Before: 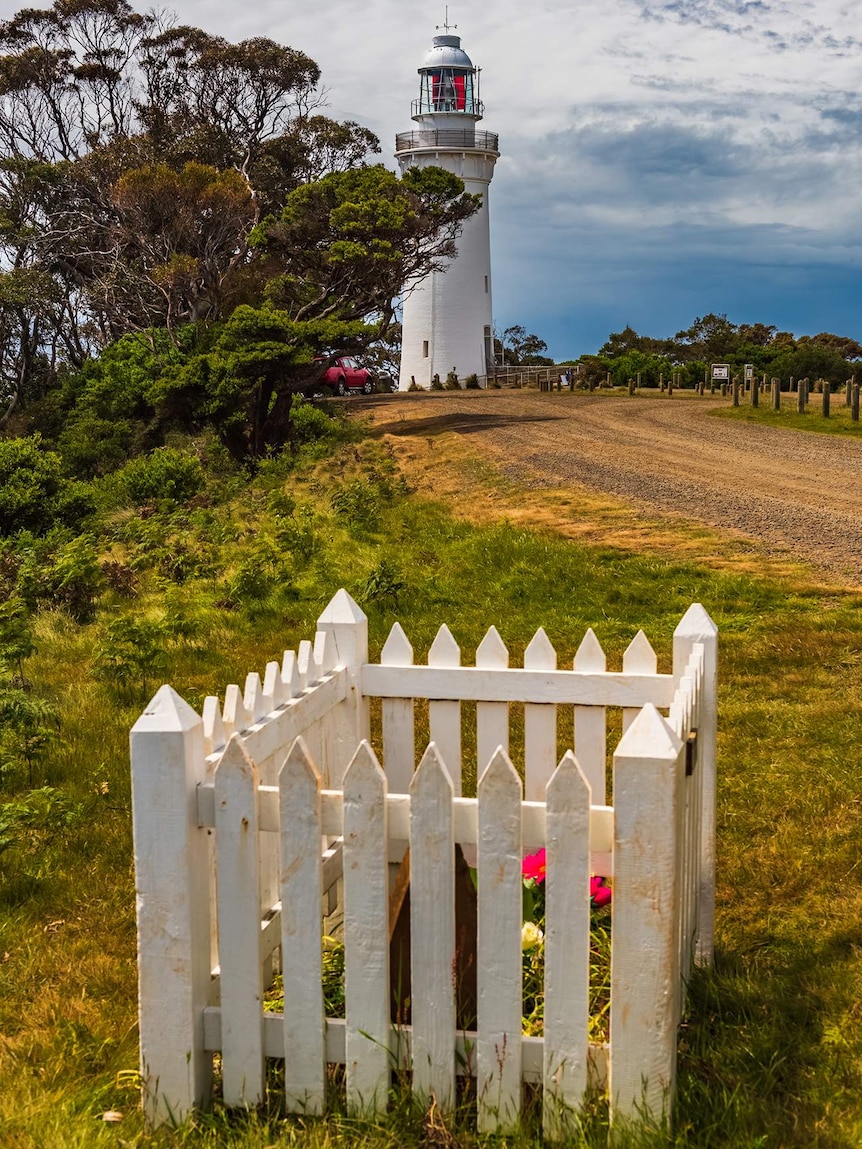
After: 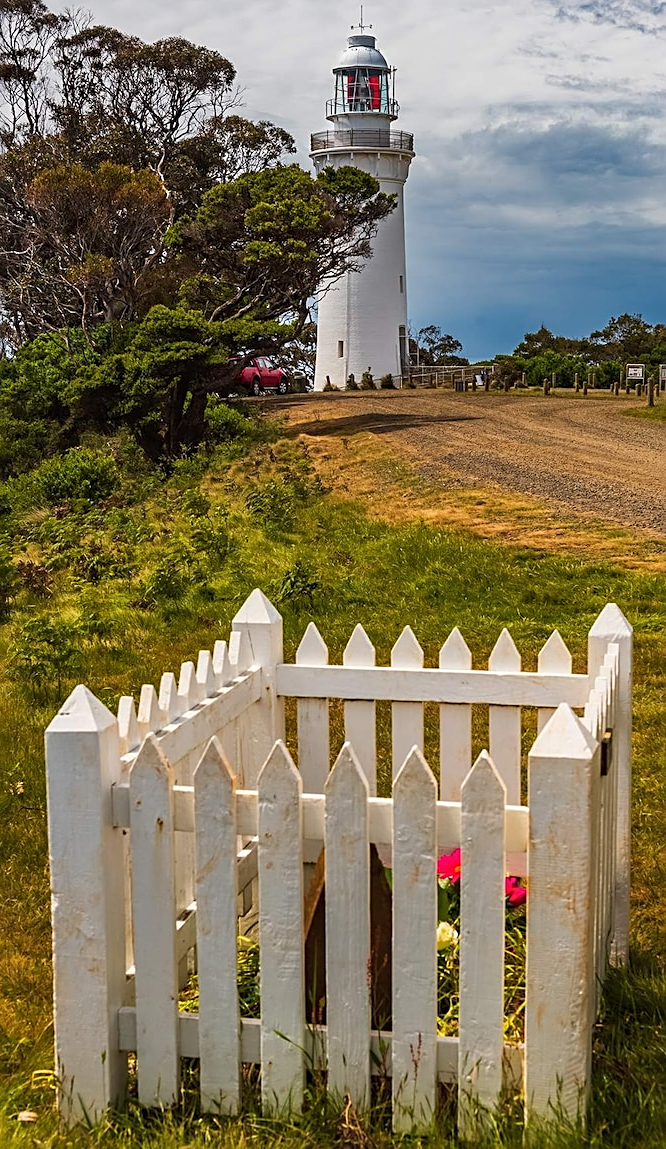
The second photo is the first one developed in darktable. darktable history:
sharpen: on, module defaults
crop: left 9.873%, right 12.861%
